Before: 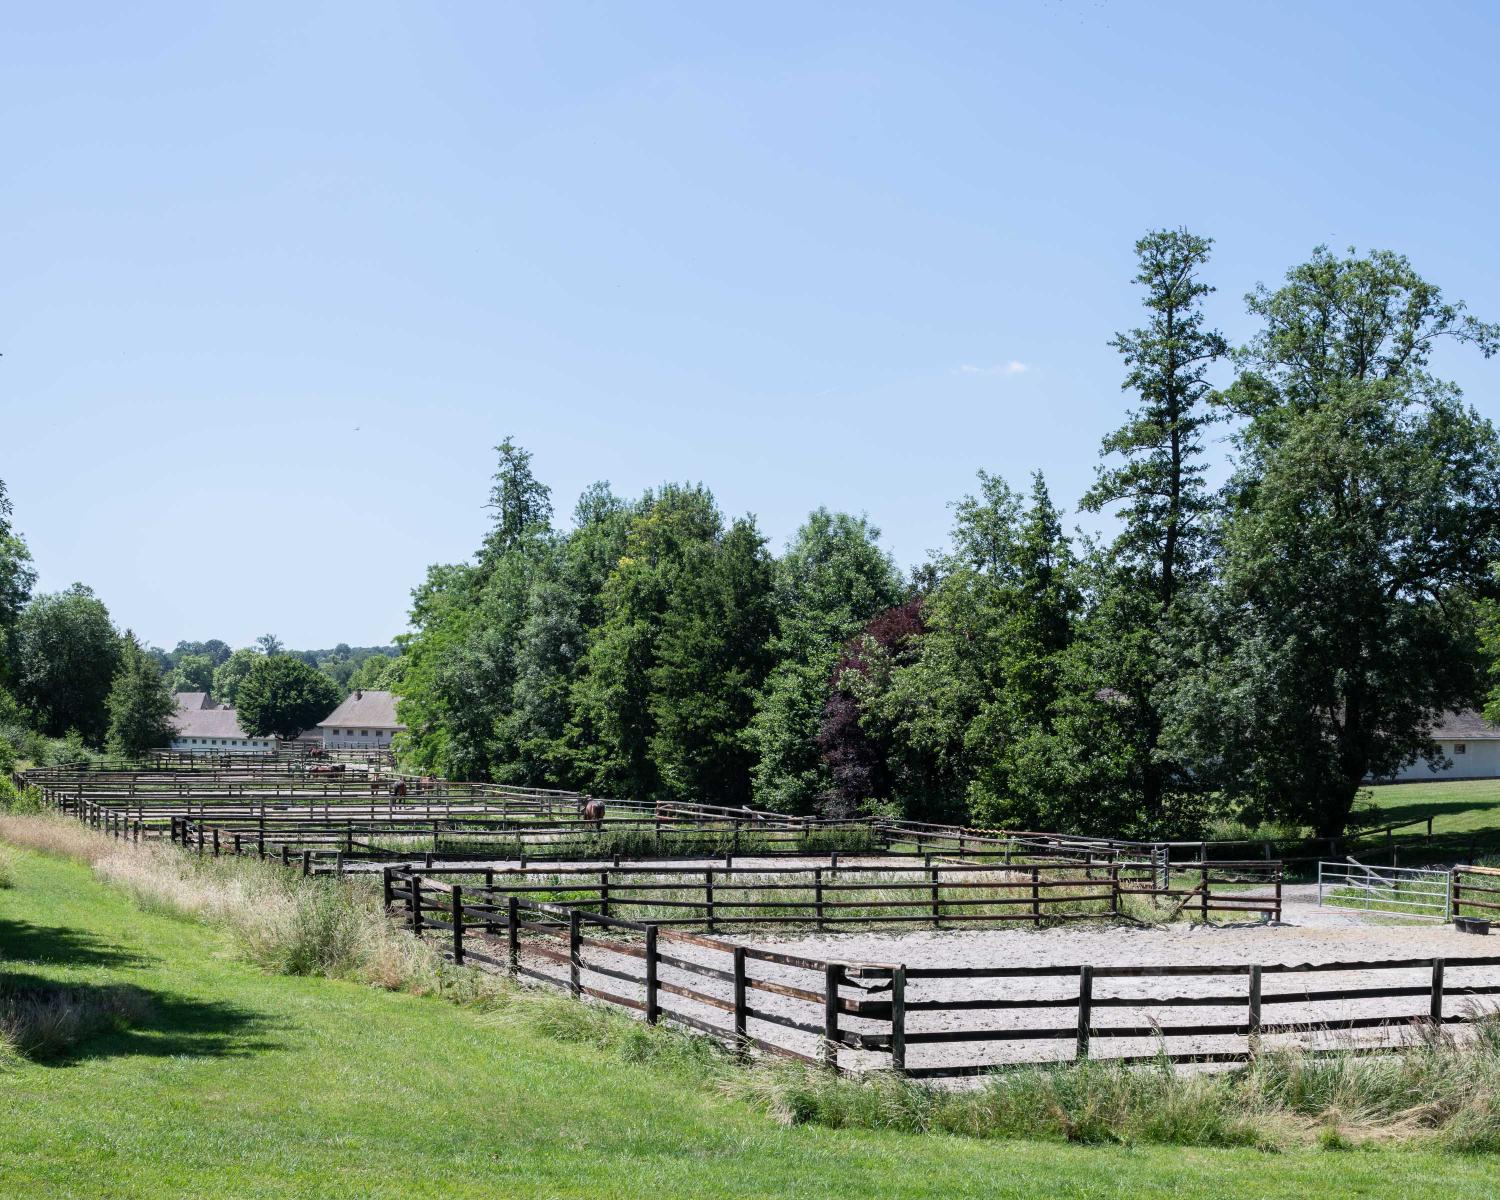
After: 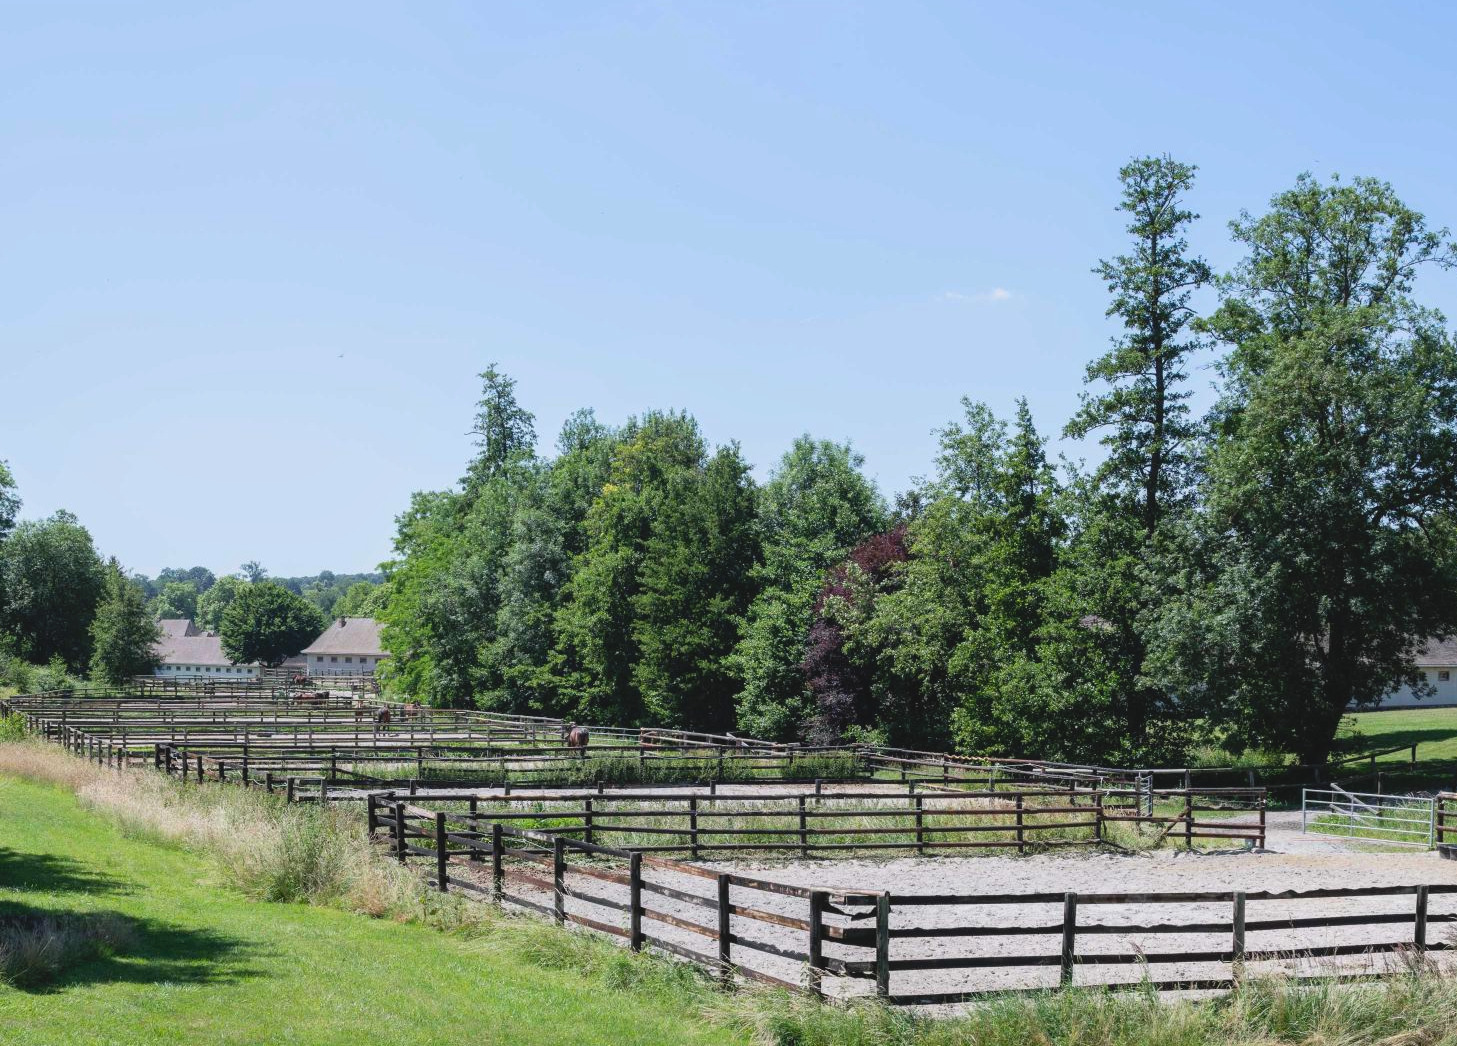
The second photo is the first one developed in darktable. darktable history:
tone equalizer: mask exposure compensation -0.487 EV
crop: left 1.101%, top 6.123%, right 1.713%, bottom 6.69%
contrast brightness saturation: contrast -0.1, brightness 0.045, saturation 0.079
